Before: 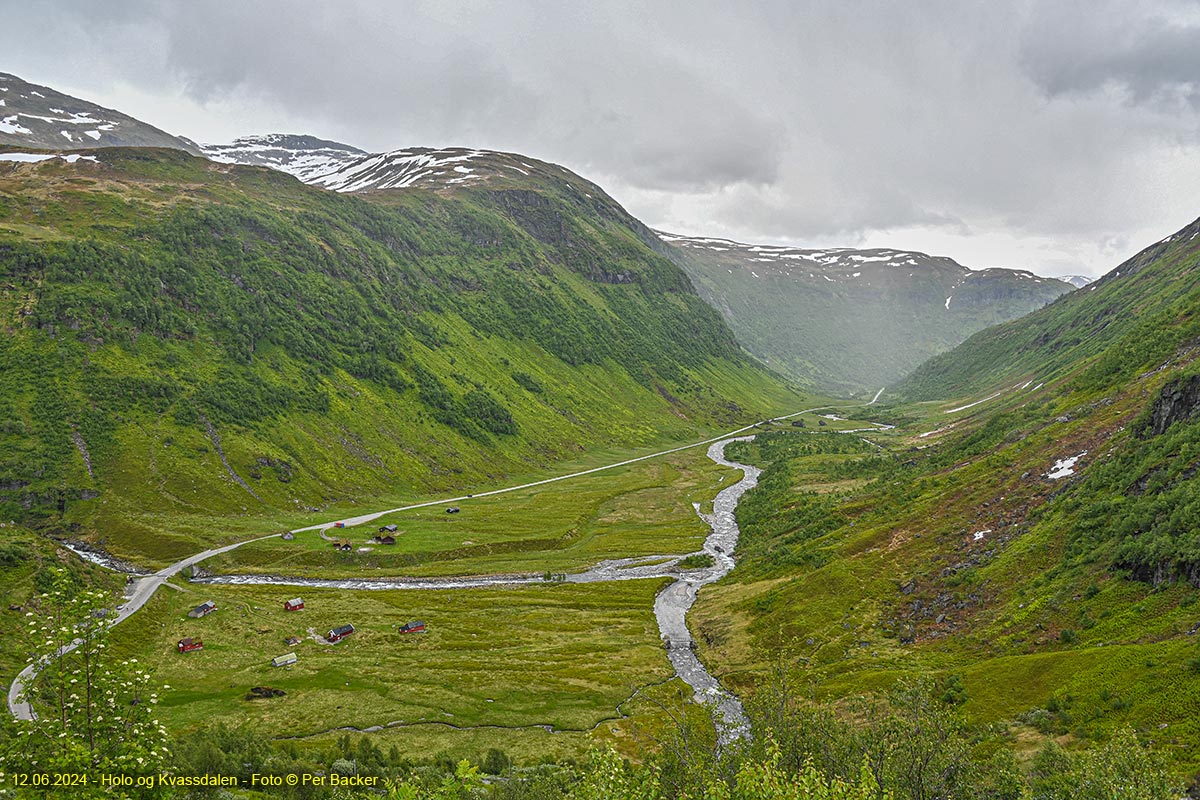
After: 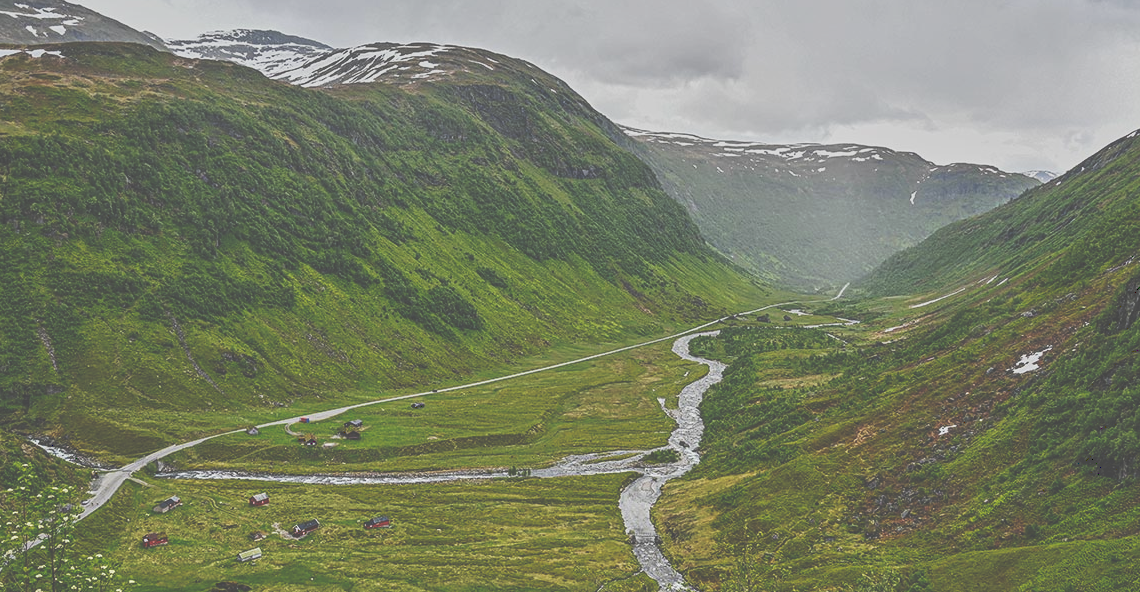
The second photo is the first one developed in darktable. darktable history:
tone curve: curves: ch0 [(0, 0) (0.003, 0.299) (0.011, 0.299) (0.025, 0.299) (0.044, 0.299) (0.069, 0.3) (0.1, 0.306) (0.136, 0.316) (0.177, 0.326) (0.224, 0.338) (0.277, 0.366) (0.335, 0.406) (0.399, 0.462) (0.468, 0.533) (0.543, 0.607) (0.623, 0.7) (0.709, 0.775) (0.801, 0.843) (0.898, 0.903) (1, 1)], preserve colors none
crop and rotate: left 2.991%, top 13.302%, right 1.981%, bottom 12.636%
graduated density: rotation 5.63°, offset 76.9
